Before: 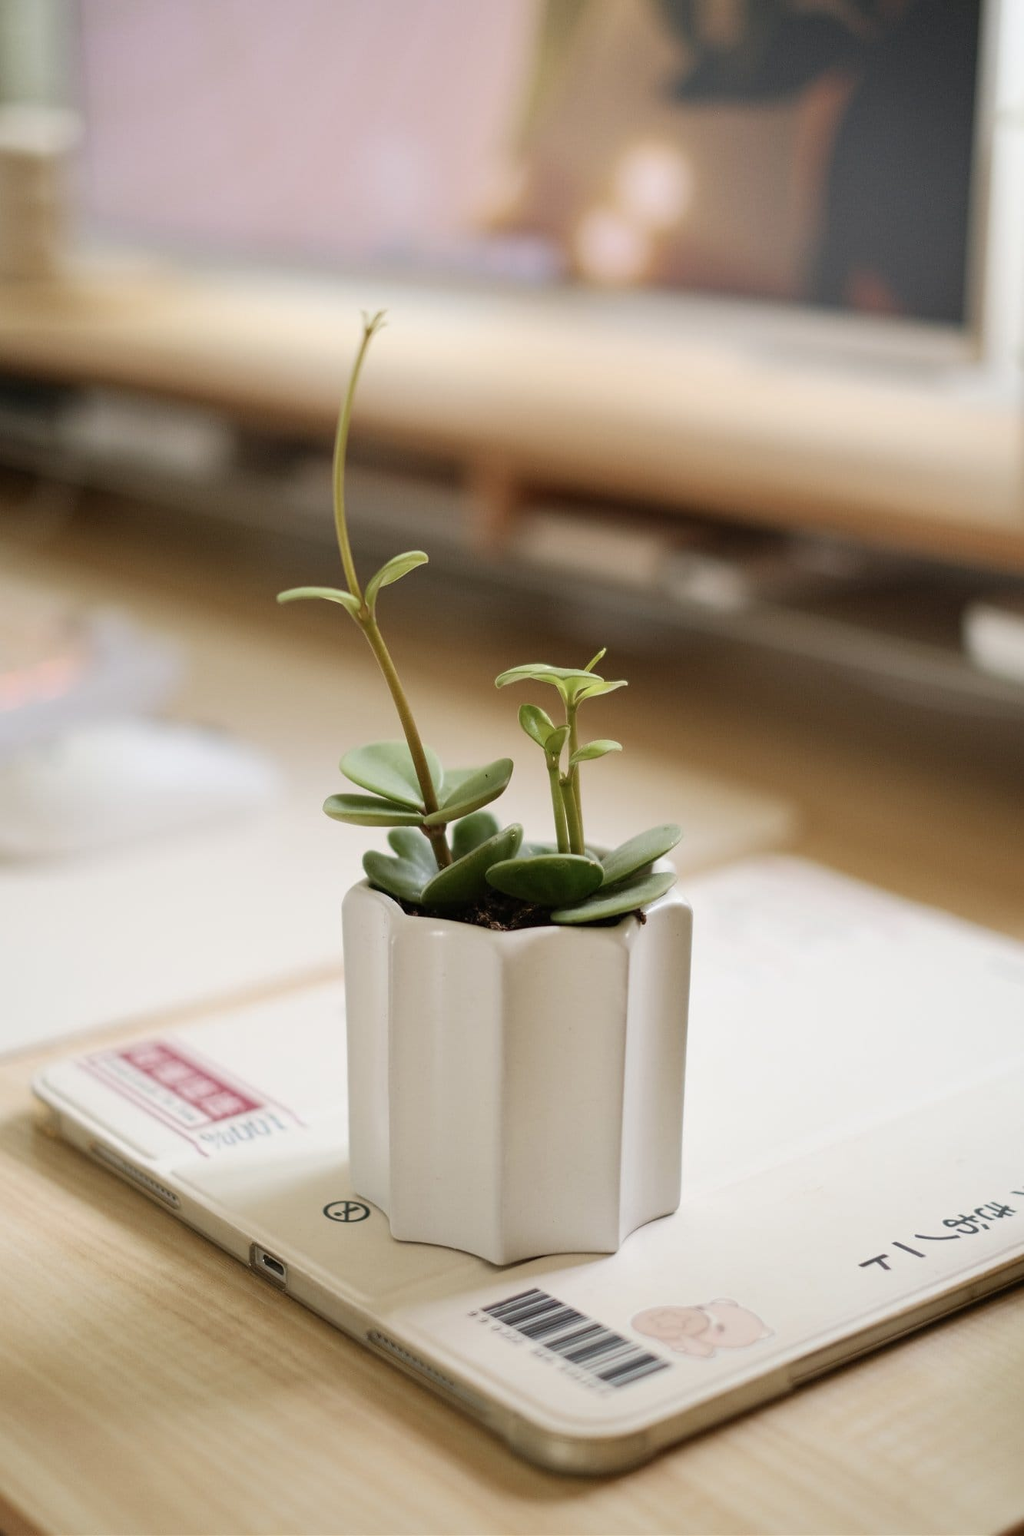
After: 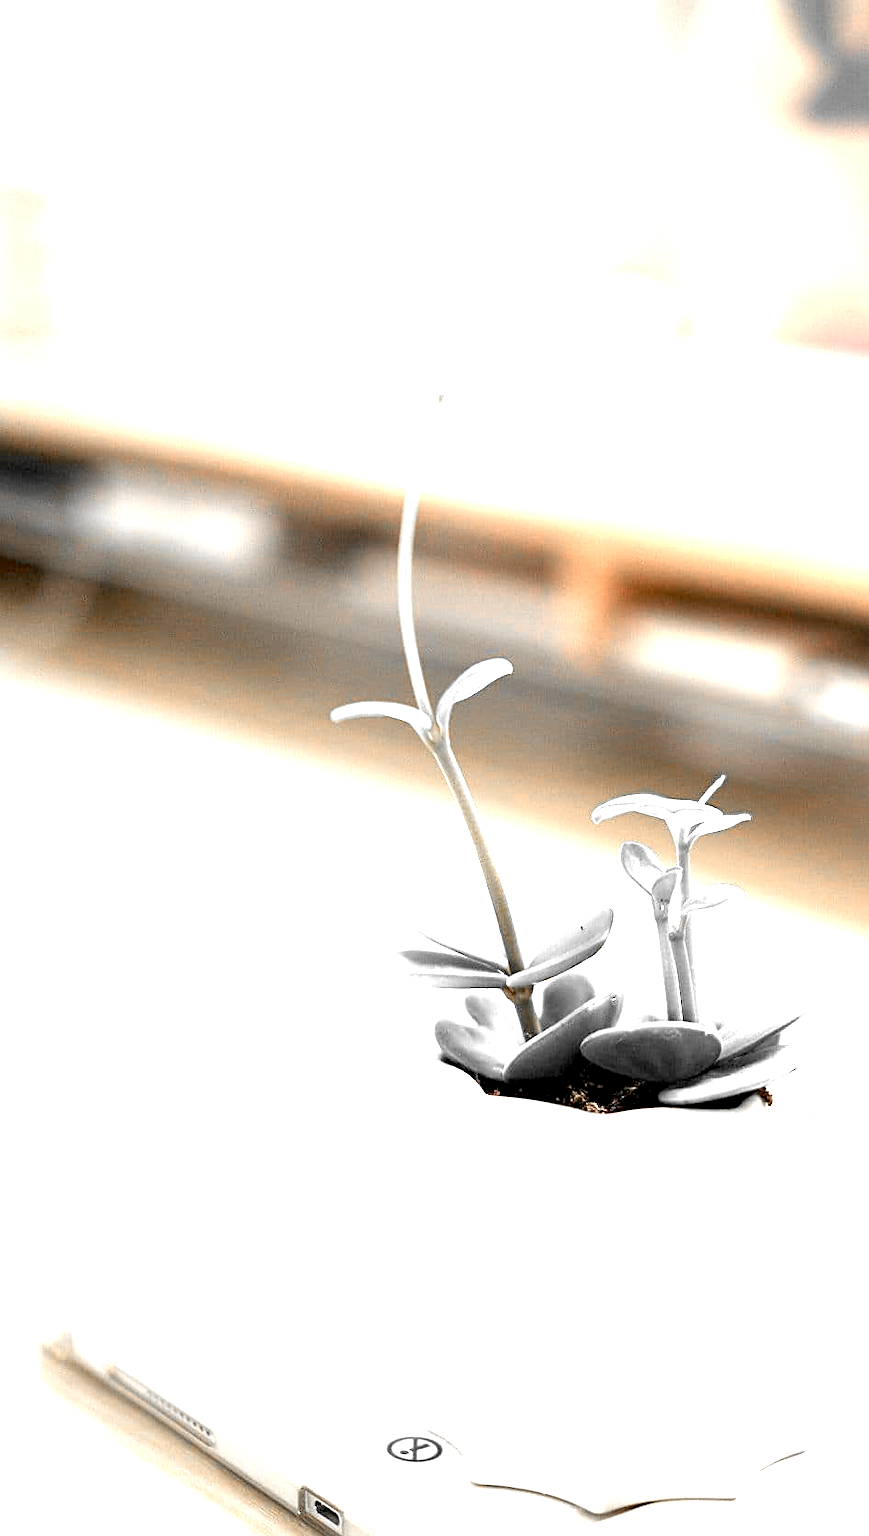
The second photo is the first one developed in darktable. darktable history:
crop: right 28.959%, bottom 16.382%
exposure: black level correction 0.006, exposure 2.07 EV, compensate exposure bias true, compensate highlight preservation false
sharpen: on, module defaults
color zones: curves: ch0 [(0, 0.65) (0.096, 0.644) (0.221, 0.539) (0.429, 0.5) (0.571, 0.5) (0.714, 0.5) (0.857, 0.5) (1, 0.65)]; ch1 [(0, 0.5) (0.143, 0.5) (0.257, -0.002) (0.429, 0.04) (0.571, -0.001) (0.714, -0.015) (0.857, 0.024) (1, 0.5)]
